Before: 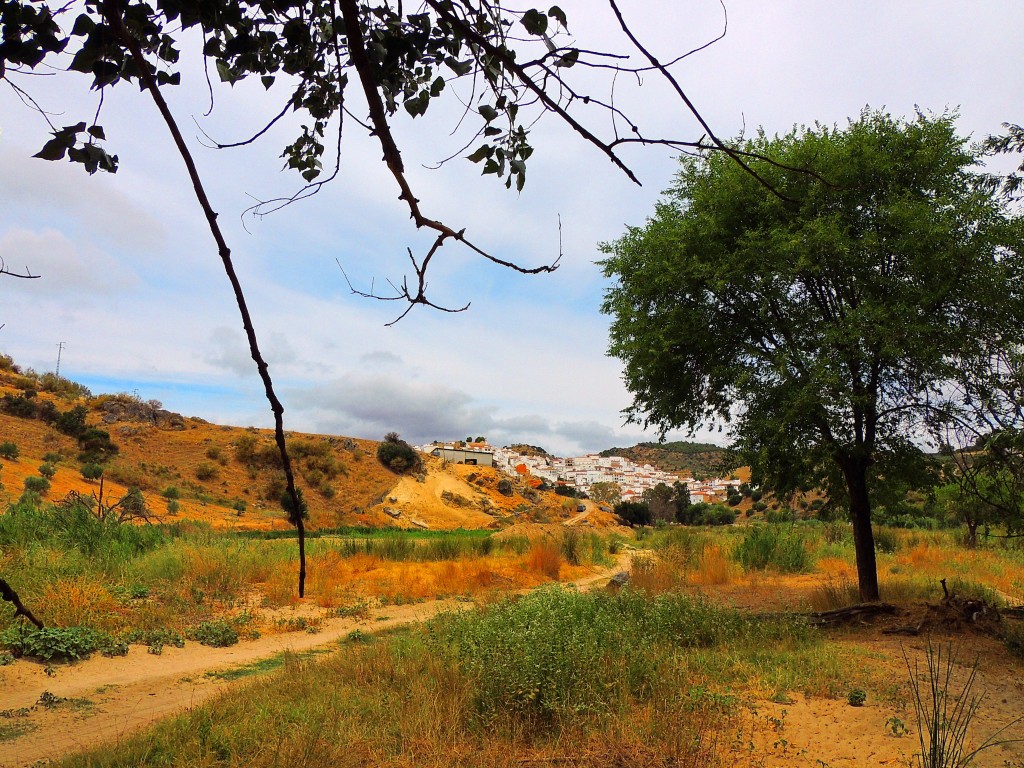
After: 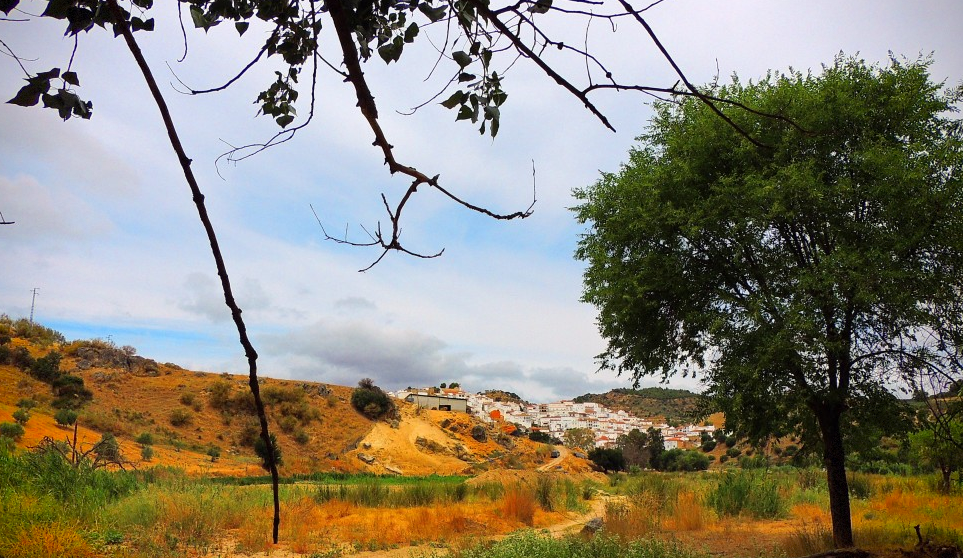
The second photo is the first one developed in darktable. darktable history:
vignetting: saturation 0.372, dithering 8-bit output
crop: left 2.594%, top 7.086%, right 3.317%, bottom 20.193%
